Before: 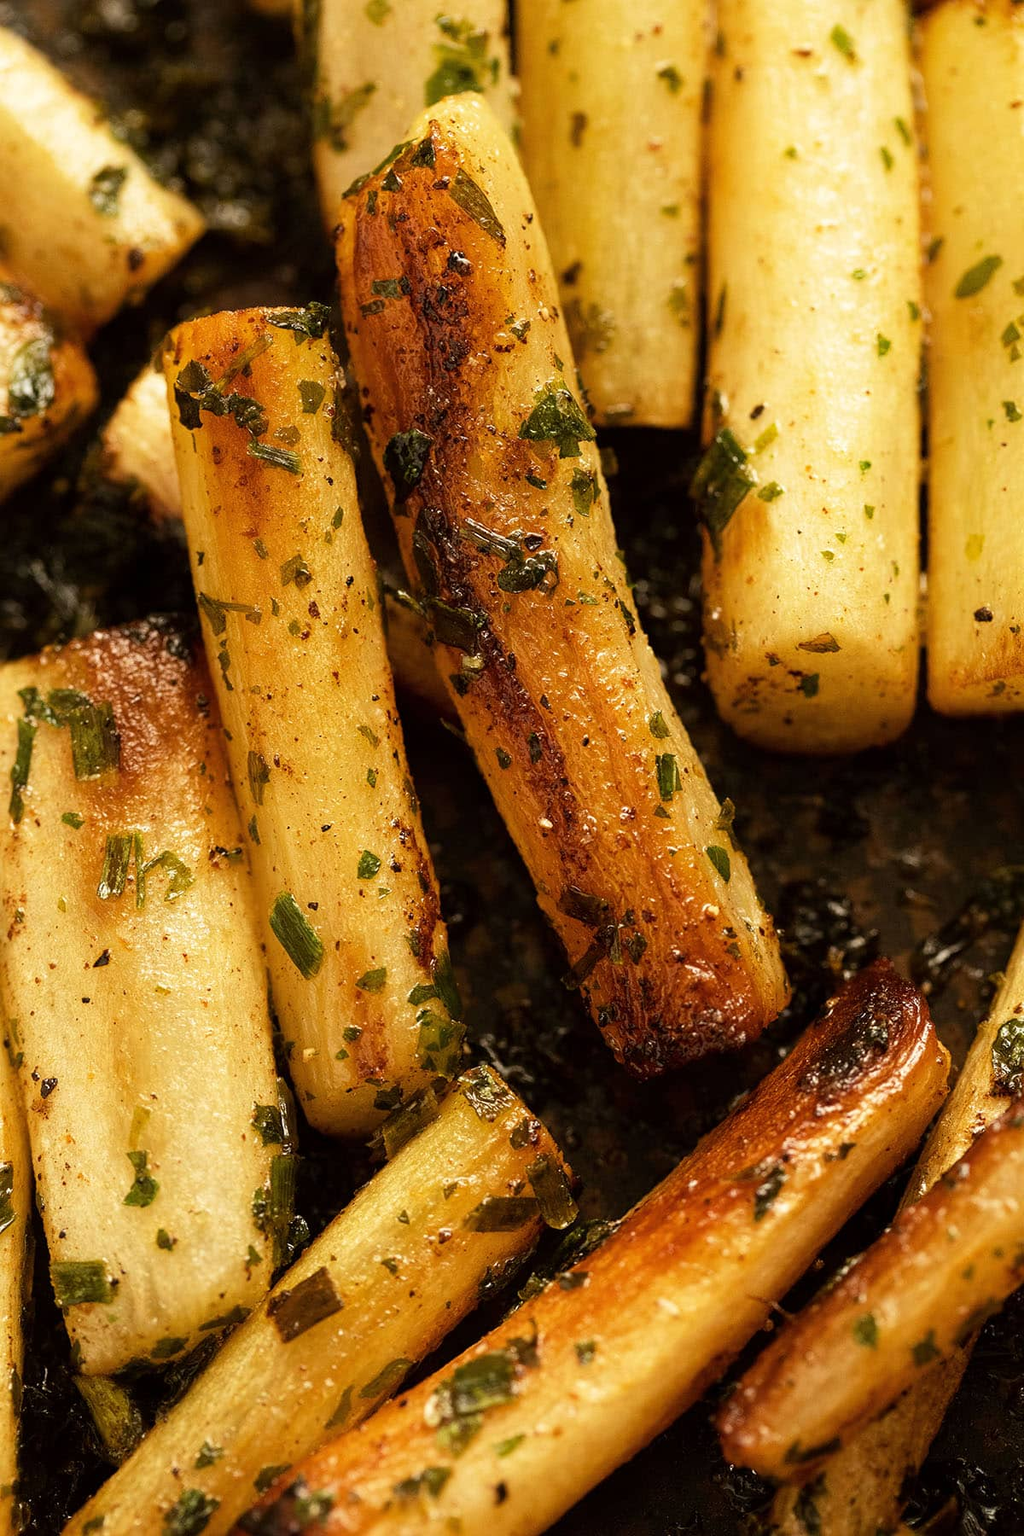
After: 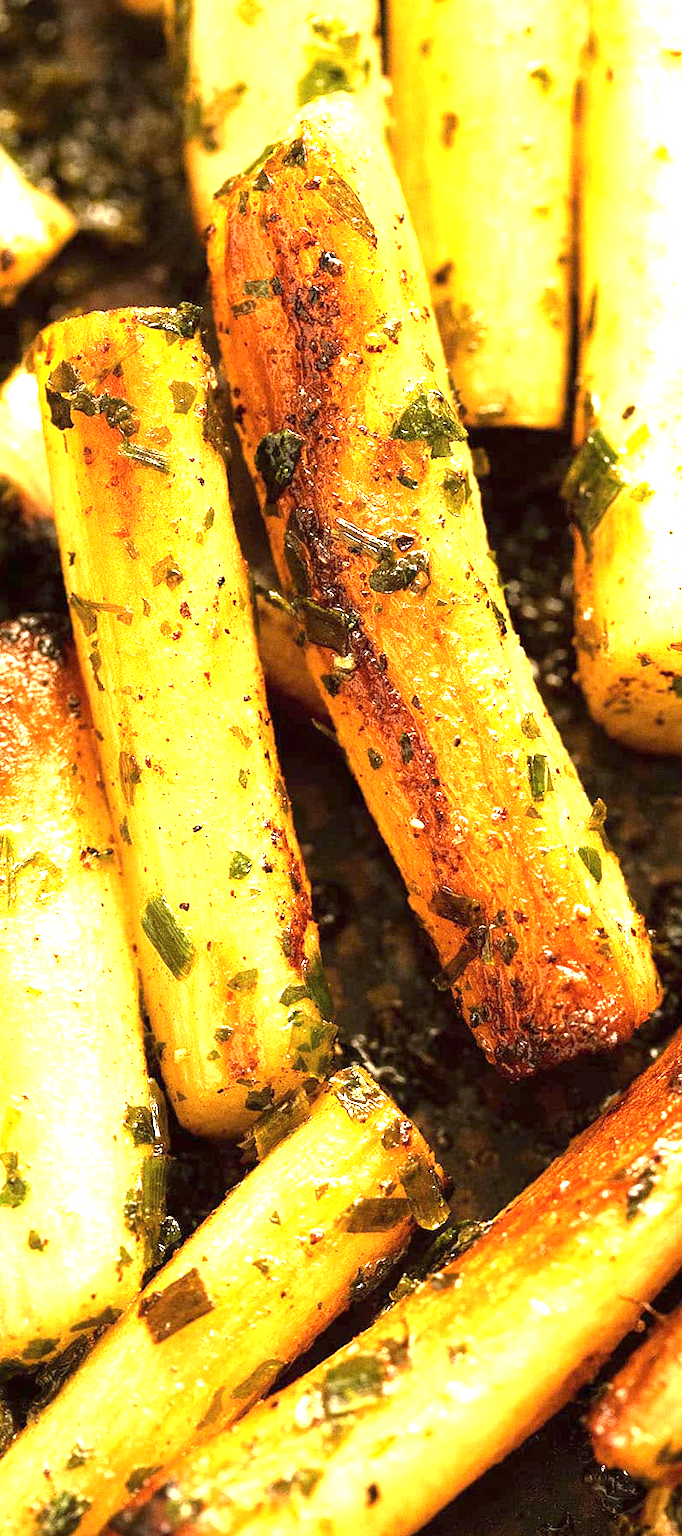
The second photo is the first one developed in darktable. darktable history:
crop and rotate: left 12.648%, right 20.685%
grain: on, module defaults
exposure: black level correction 0, exposure 1.9 EV, compensate highlight preservation false
